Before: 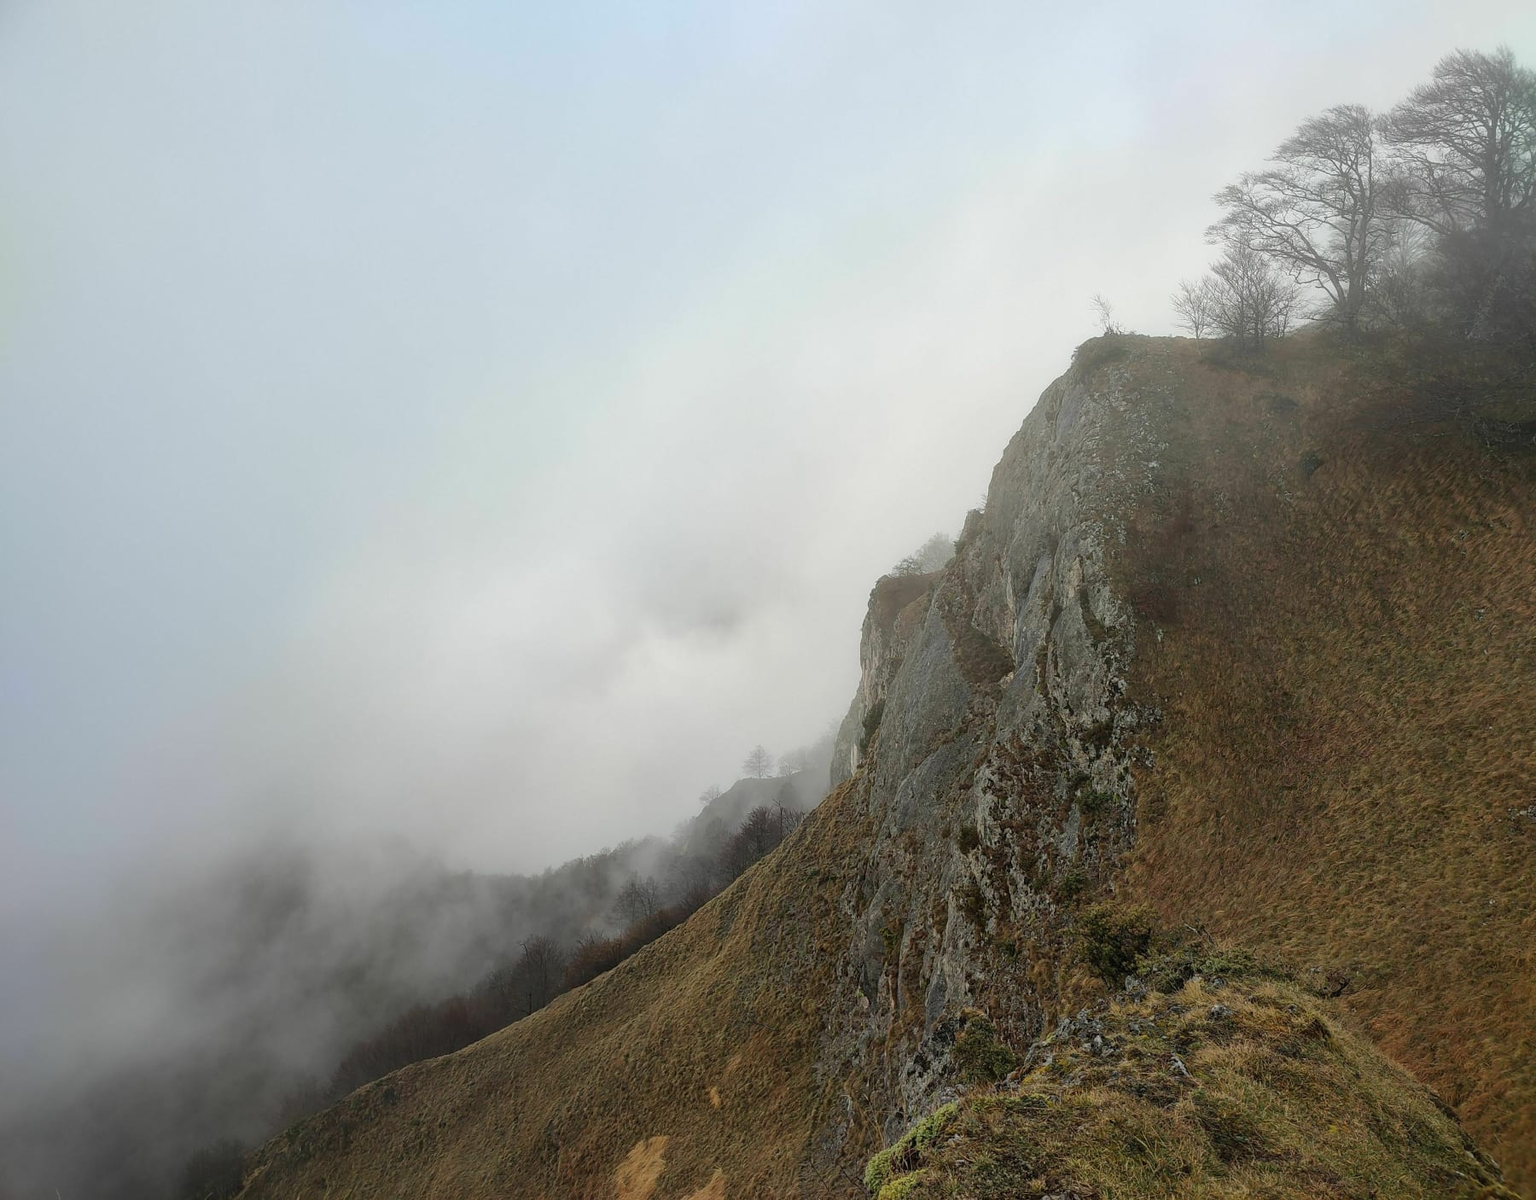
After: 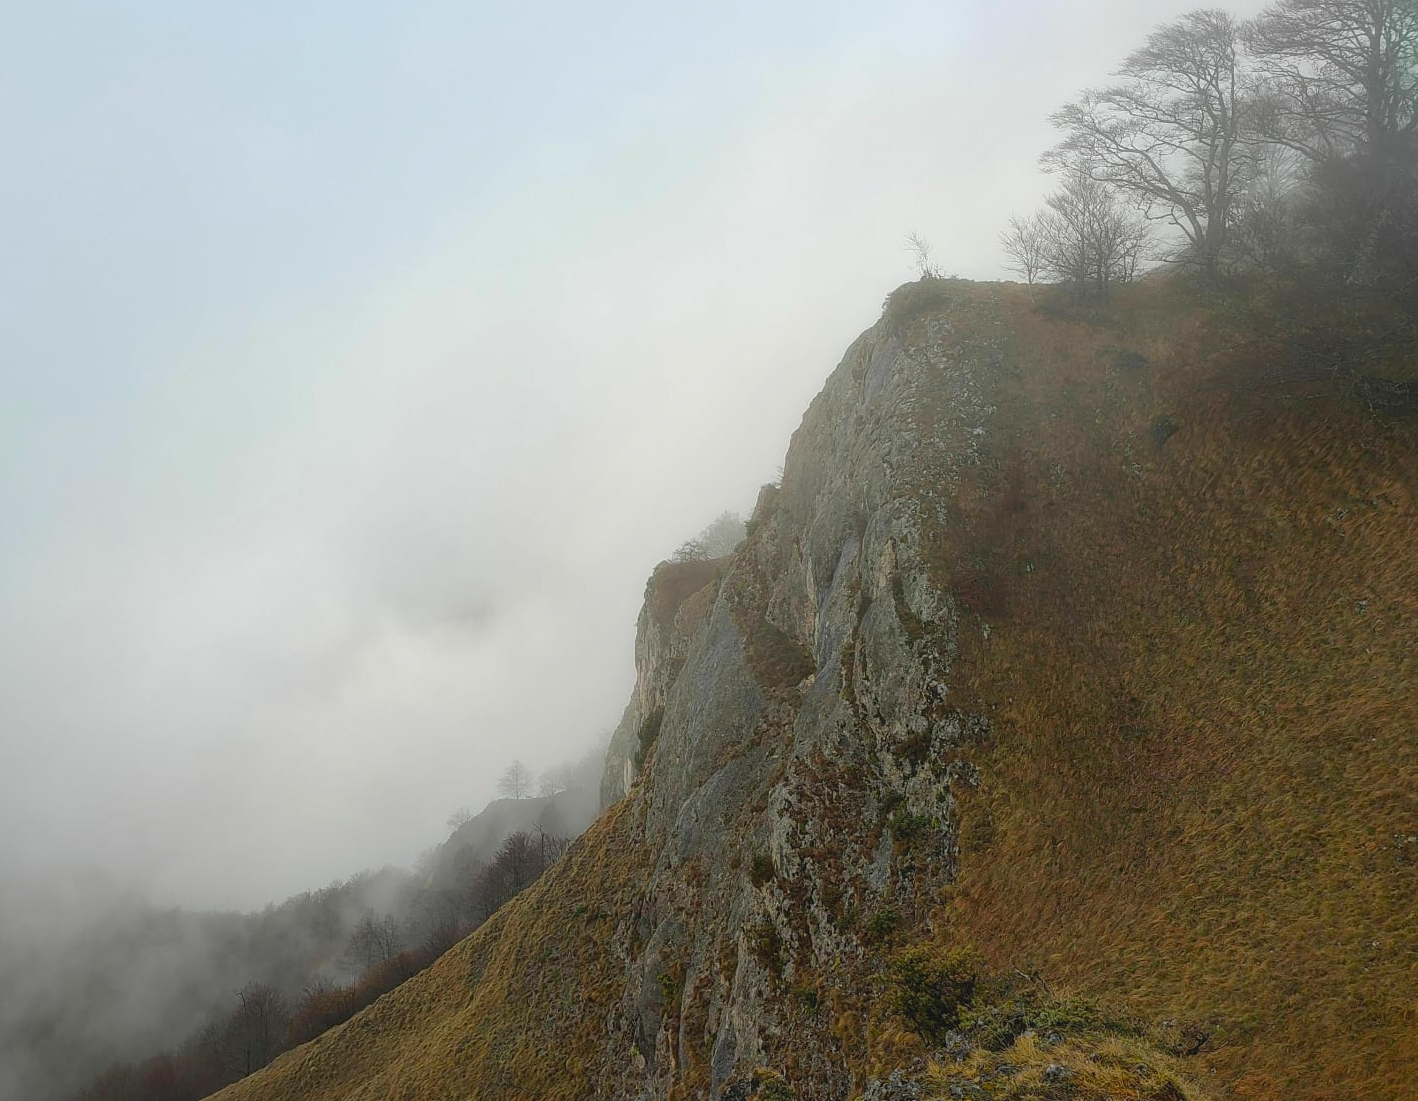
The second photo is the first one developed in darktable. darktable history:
contrast equalizer: octaves 7, y [[0.783, 0.666, 0.575, 0.77, 0.556, 0.501], [0.5 ×6], [0.5 ×6], [0, 0.02, 0.272, 0.399, 0.062, 0], [0 ×6]], mix -0.303
crop and rotate: left 20.759%, top 8.066%, right 0.412%, bottom 13.559%
color balance rgb: perceptual saturation grading › global saturation 19.401%
